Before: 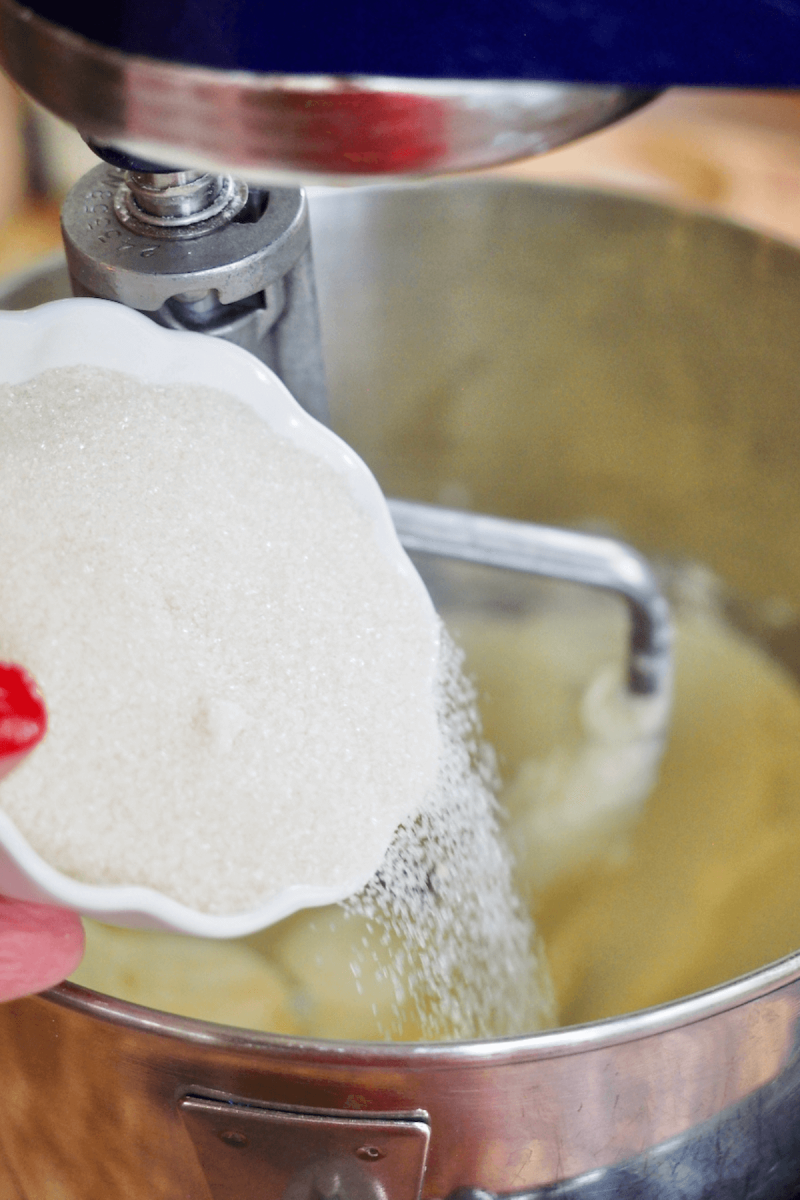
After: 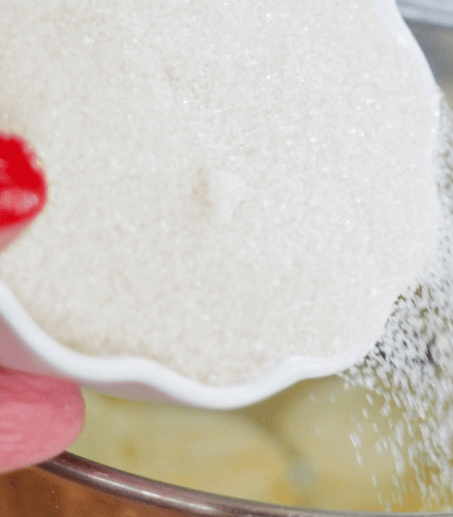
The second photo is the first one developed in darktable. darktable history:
crop: top 44.092%, right 43.318%, bottom 12.75%
